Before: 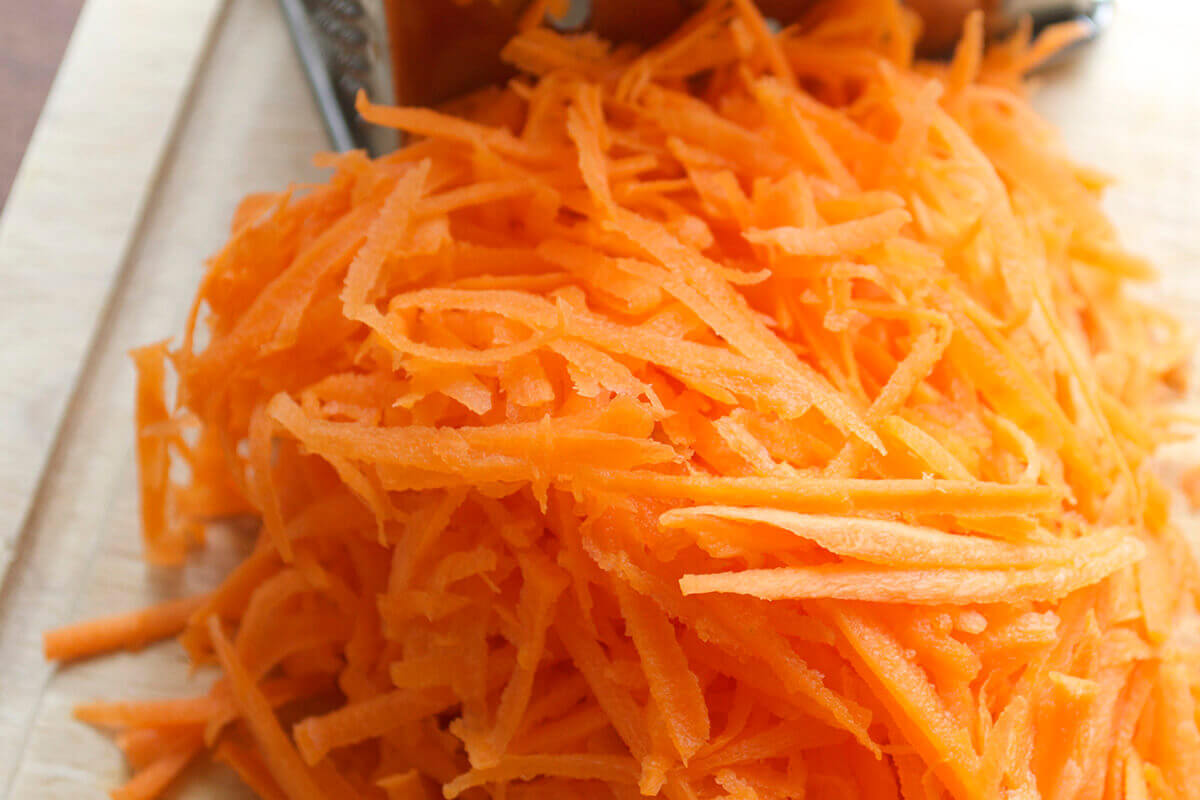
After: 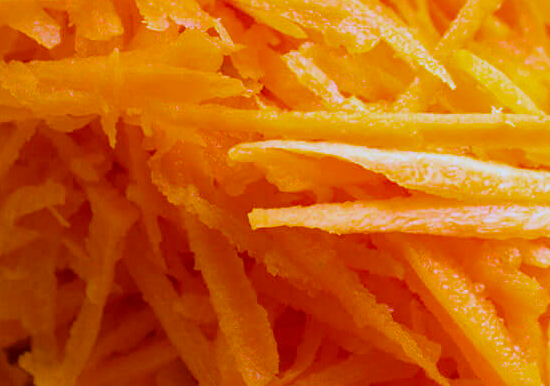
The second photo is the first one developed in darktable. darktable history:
exposure: compensate highlight preservation false
crop: left 35.976%, top 45.819%, right 18.162%, bottom 5.807%
white balance: red 0.871, blue 1.249
color balance rgb: linear chroma grading › global chroma 23.15%, perceptual saturation grading › global saturation 28.7%, perceptual saturation grading › mid-tones 12.04%, perceptual saturation grading › shadows 10.19%, global vibrance 22.22%
